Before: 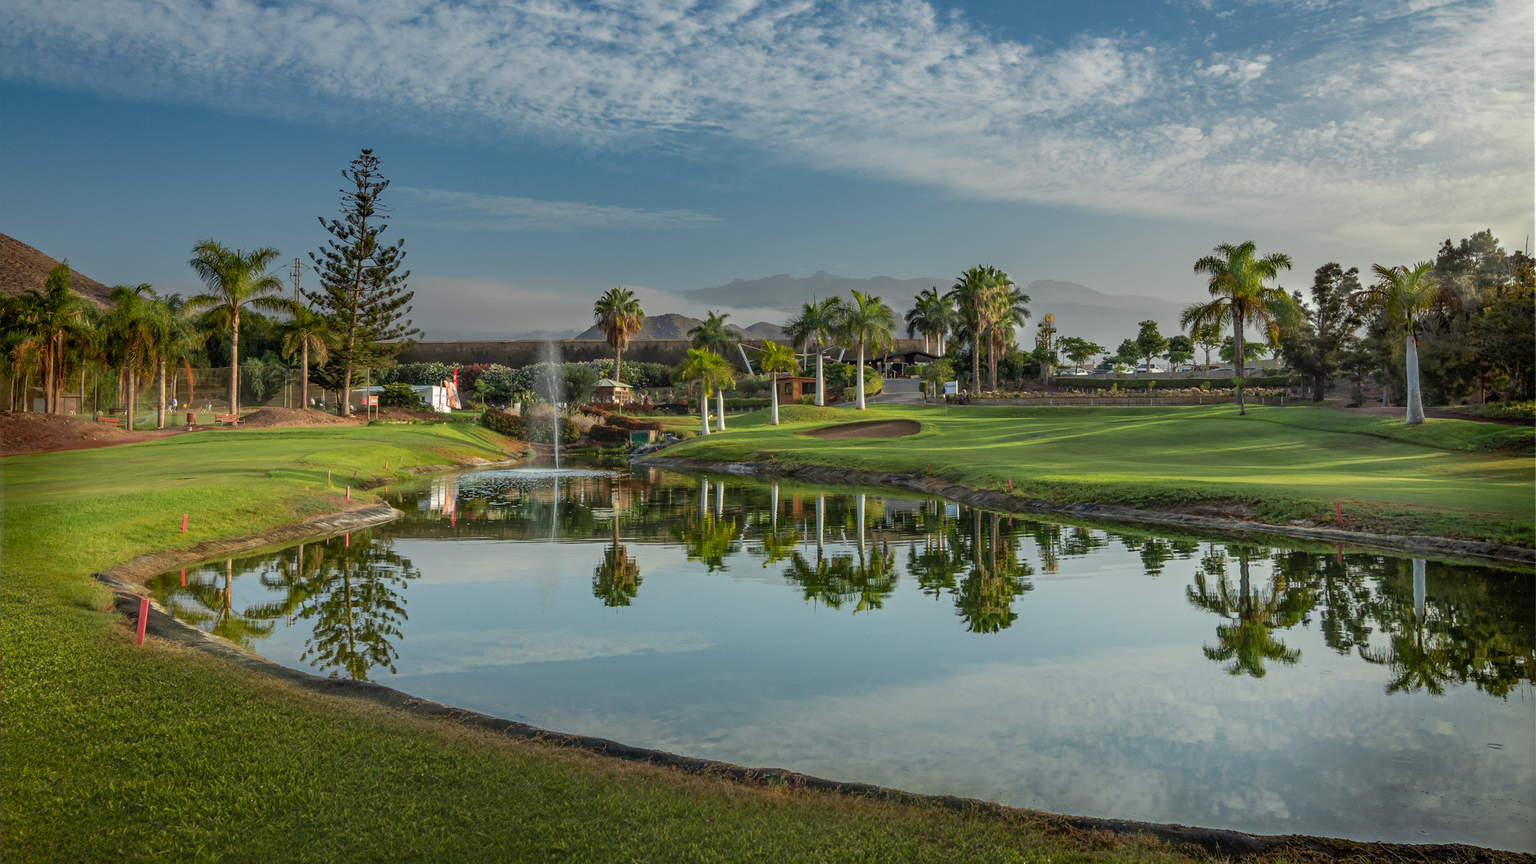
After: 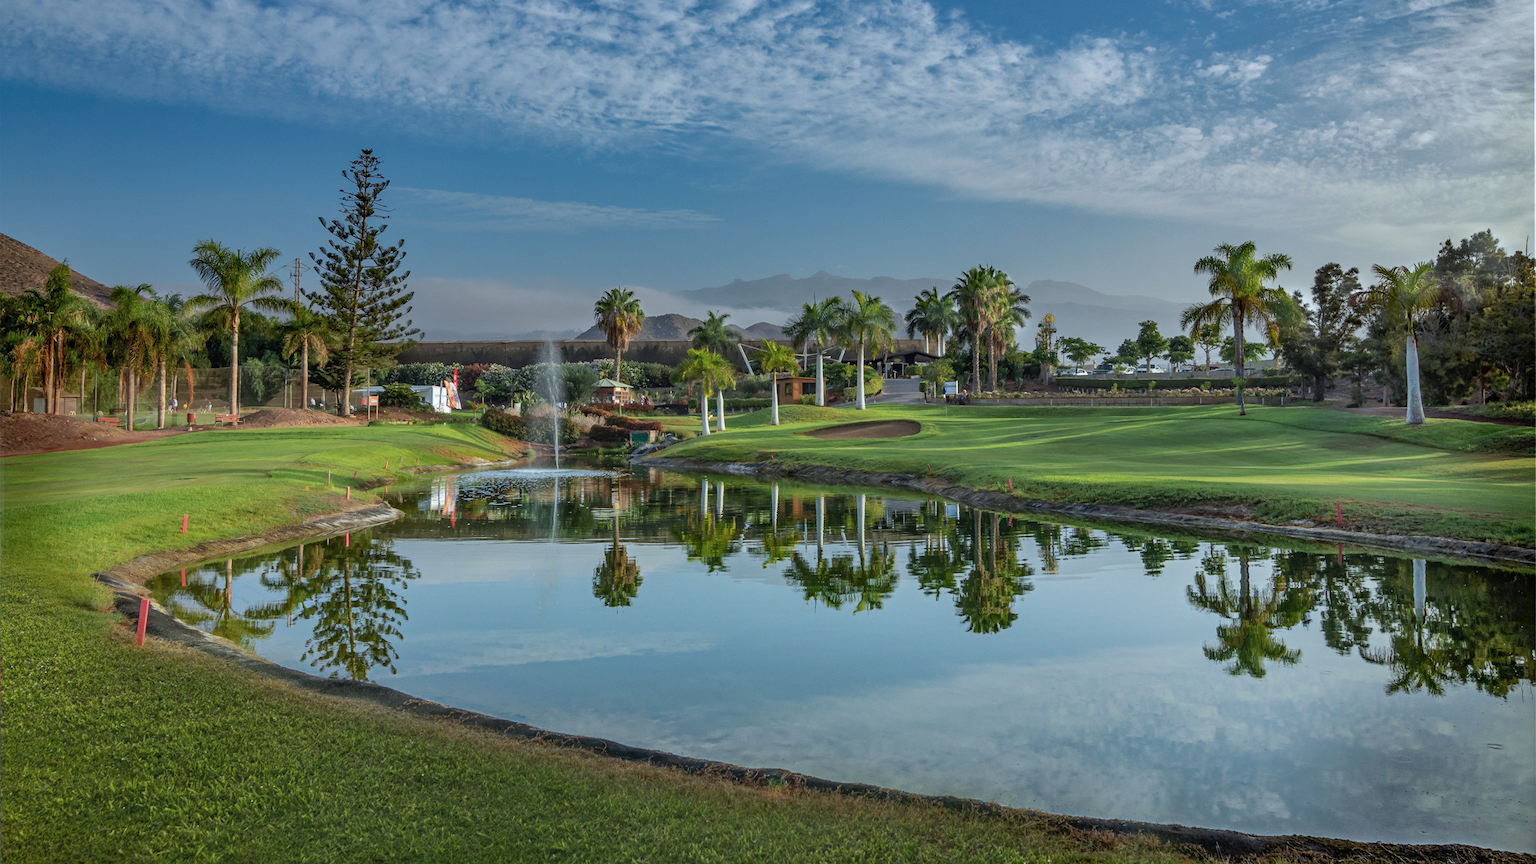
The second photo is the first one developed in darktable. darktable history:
color calibration: x 0.37, y 0.382, temperature 4313.32 K
shadows and highlights: highlights color adjustment 0%, low approximation 0.01, soften with gaussian
